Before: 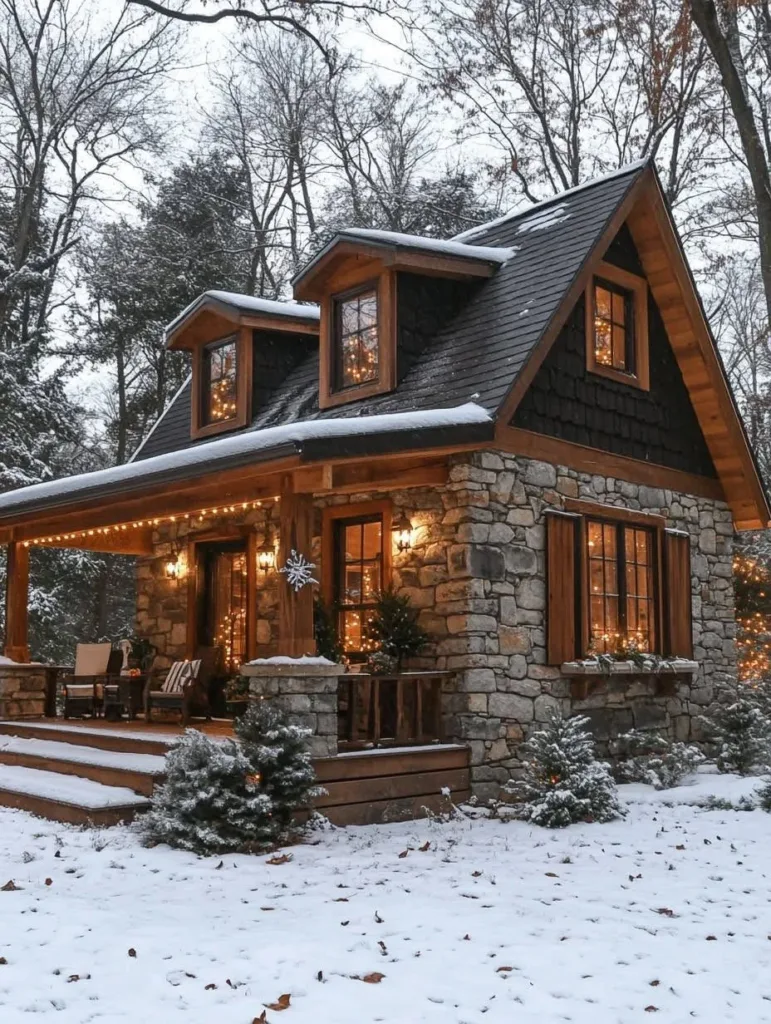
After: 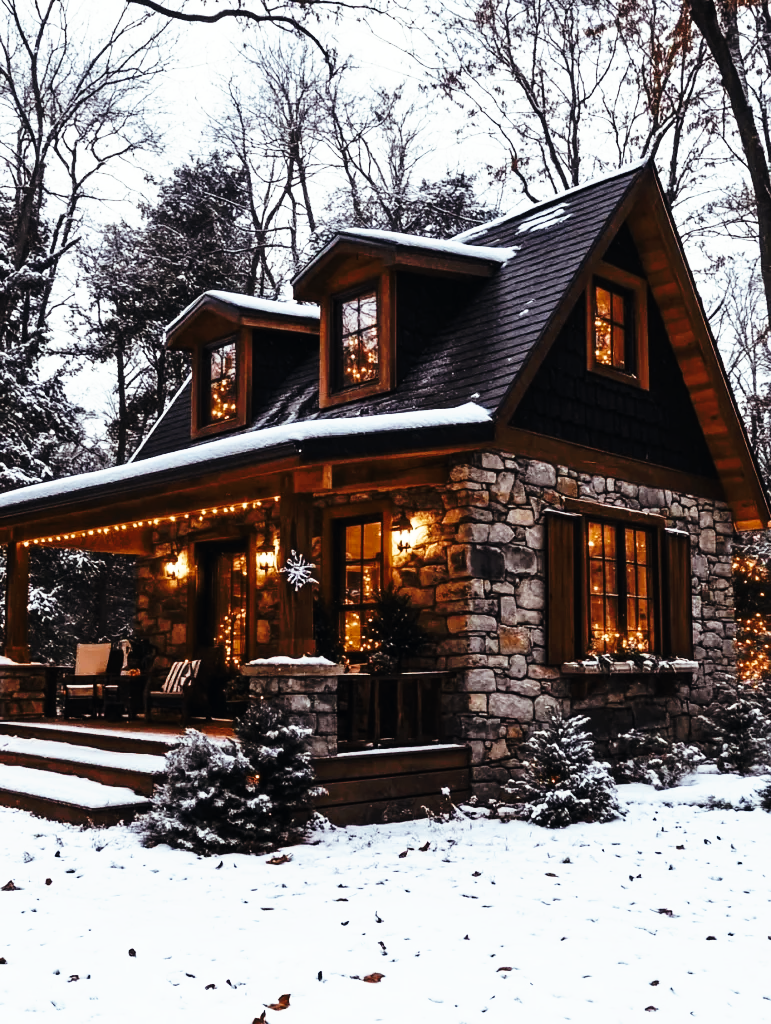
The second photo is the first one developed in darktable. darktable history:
tone curve: curves: ch0 [(0, 0) (0.003, 0.004) (0.011, 0.006) (0.025, 0.008) (0.044, 0.012) (0.069, 0.017) (0.1, 0.021) (0.136, 0.029) (0.177, 0.043) (0.224, 0.062) (0.277, 0.108) (0.335, 0.166) (0.399, 0.301) (0.468, 0.467) (0.543, 0.64) (0.623, 0.803) (0.709, 0.908) (0.801, 0.969) (0.898, 0.988) (1, 1)], preserve colors none
color look up table: target L [72.99, 79.76, 78.35, 94.2, 52.94, 50.86, 69.75, 51.93, 63.38, 48.81, 63.52, 42.63, 55.91, 33.07, 26.65, 200, 68.84, 78.85, 55.13, 56.3, 44.38, 41.45, 51.84, 49.34, 42.06, 39.91, 32.32, 7.289, 86.34, 63.57, 61.72, 47.47, 49.32, 52.6, 45.03, 39.88, 38.47, 38.08, 34.53, 31.76, 28.94, 23.05, 9.073, 53.05, 72.76, 59.12, 48.49, 44.13, 36.44], target a [-1.987, -2.08, -16.59, -3.77, -13.96, -16.55, -14.63, -19.72, -18.57, -12.79, -4.156, -14.55, -3.052, -16.21, -2.479, 0, 3.012, 4.857, 15.04, 17.96, 31.65, 26.31, 6.436, 18.94, 10.74, 17.83, 19.54, 3.009, 1.093, 20.17, 15.53, 35.41, 30.12, 3.566, 33.03, 14.67, 24.84, -1.979, 0.272, 27.78, 21.8, 0.278, 9.219, -13.09, -12.33, -15.64, -10.34, -6.169, -6.281], target b [34.99, 25.08, -3.881, 15.7, -8.466, -0.876, 22.28, 24.61, -6.425, -5.228, 21.92, 7.921, 29.51, 5.988, 15.46, 0, 40.42, 13.12, 30.1, 2.035, -2.187, 27.5, 1.889, 17.69, 25.93, 29.49, 29.34, 1.199, -2.203, -17.7, -14.87, -22.98, -14.36, -24.41, -21.54, -9.021, -11.24, -14.1, -14.49, -28.27, -21.63, -15.71, -14.12, -10.77, -18.68, -20.39, -10.25, -13.05, -4.789], num patches 49
